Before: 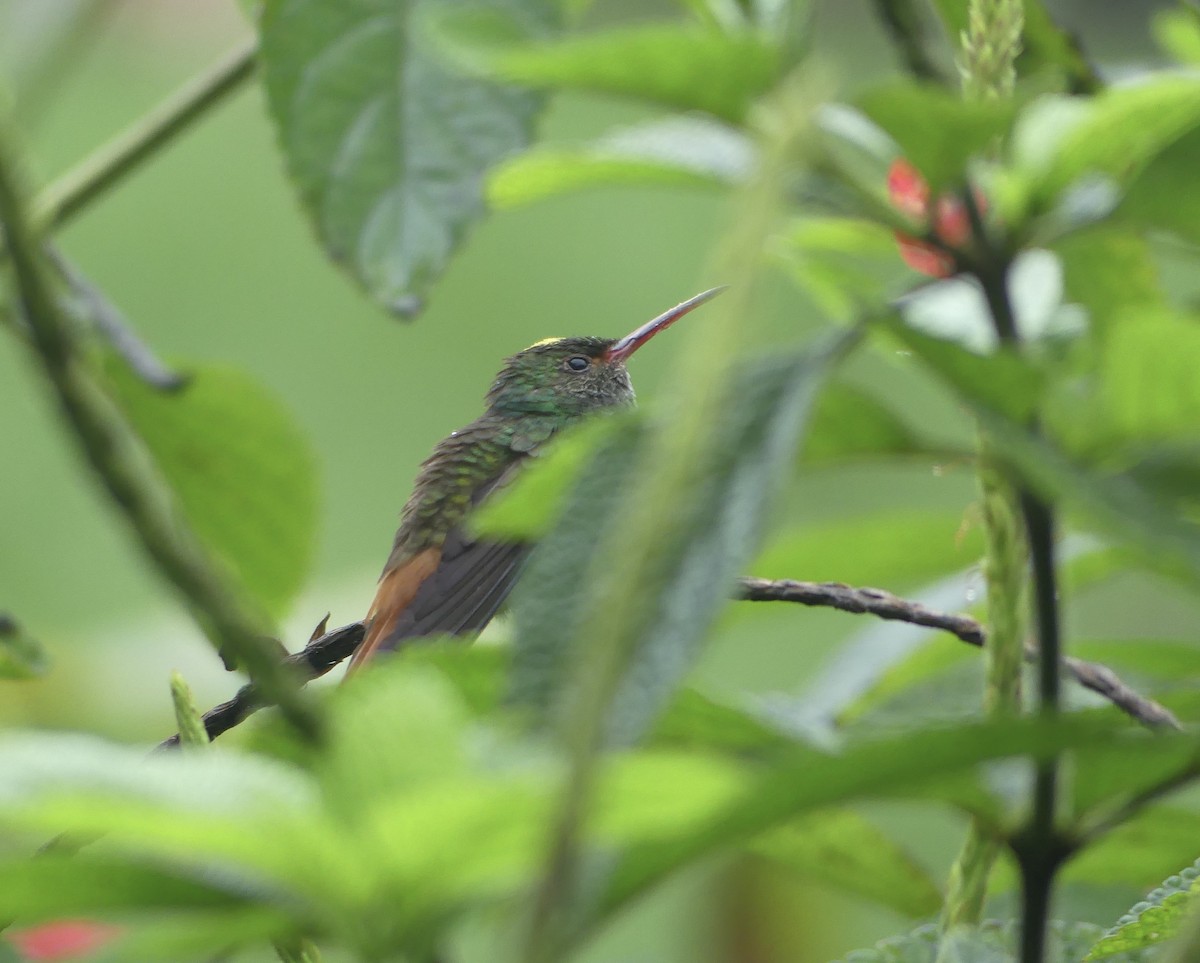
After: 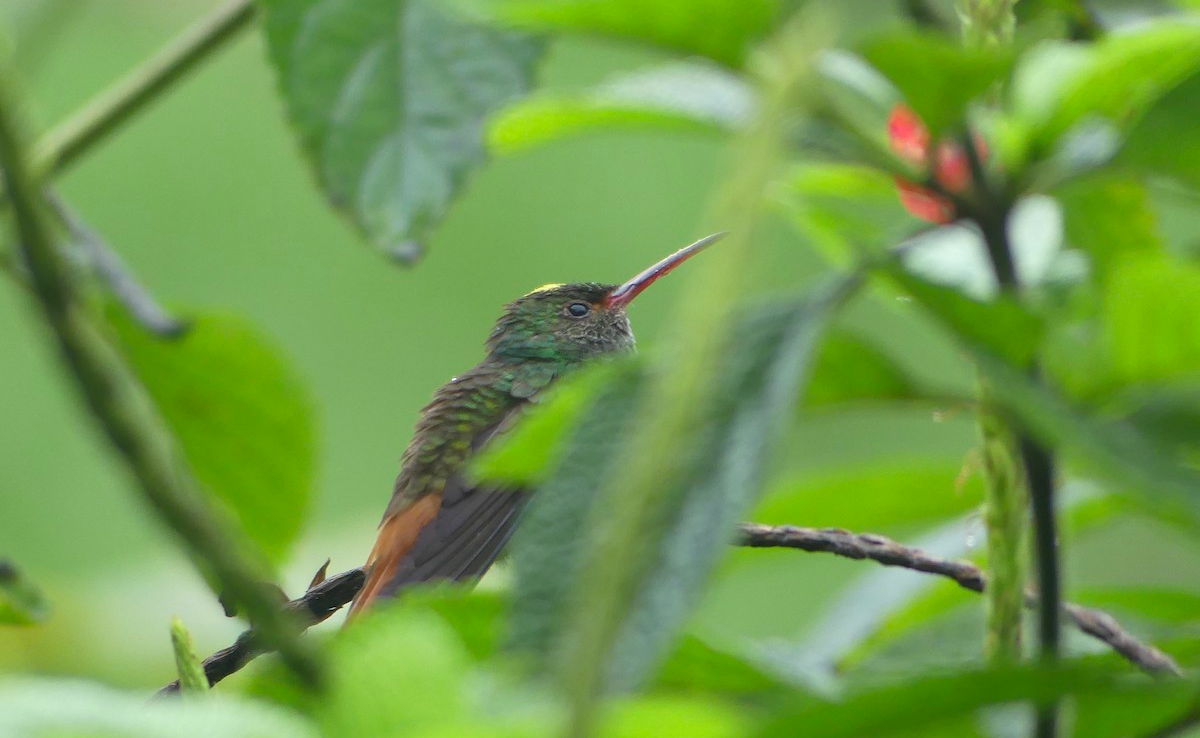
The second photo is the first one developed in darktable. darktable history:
crop: top 5.667%, bottom 17.637%
color correction: saturation 1.1
